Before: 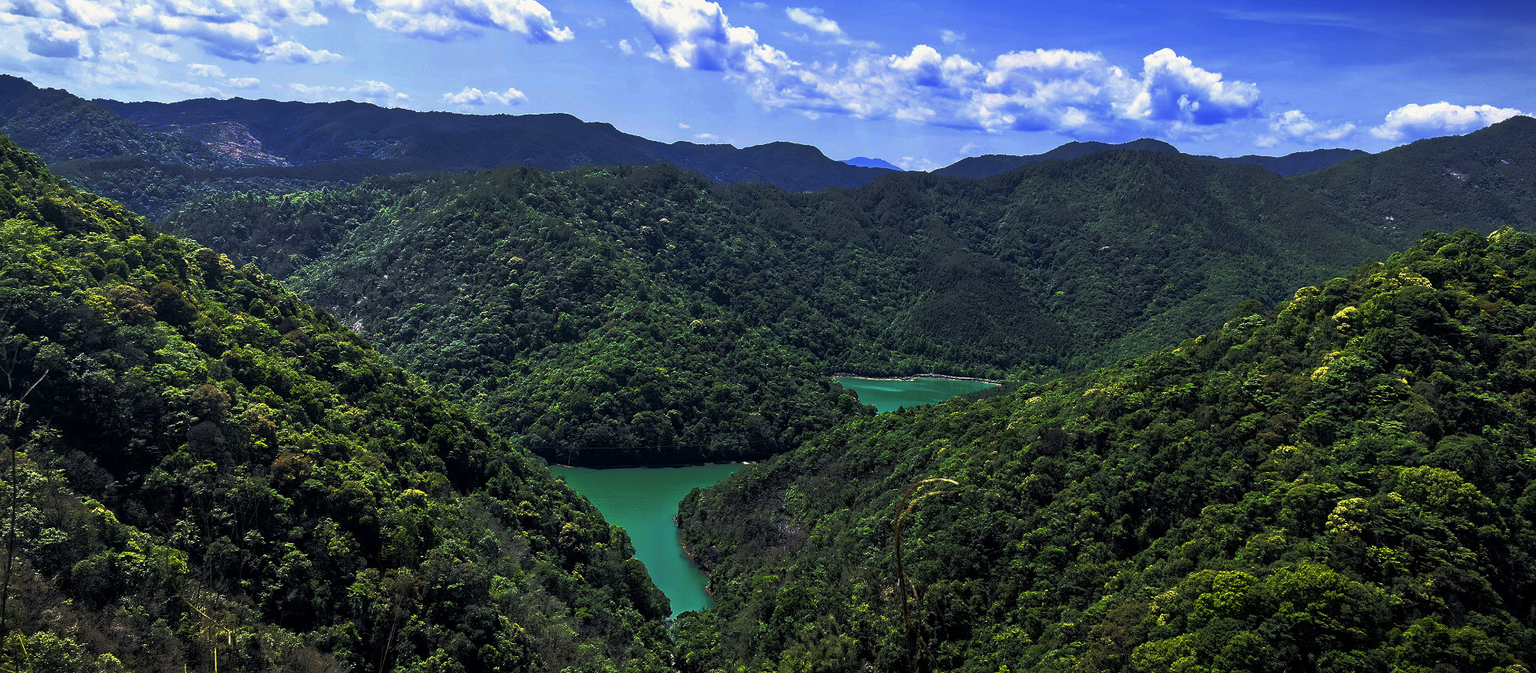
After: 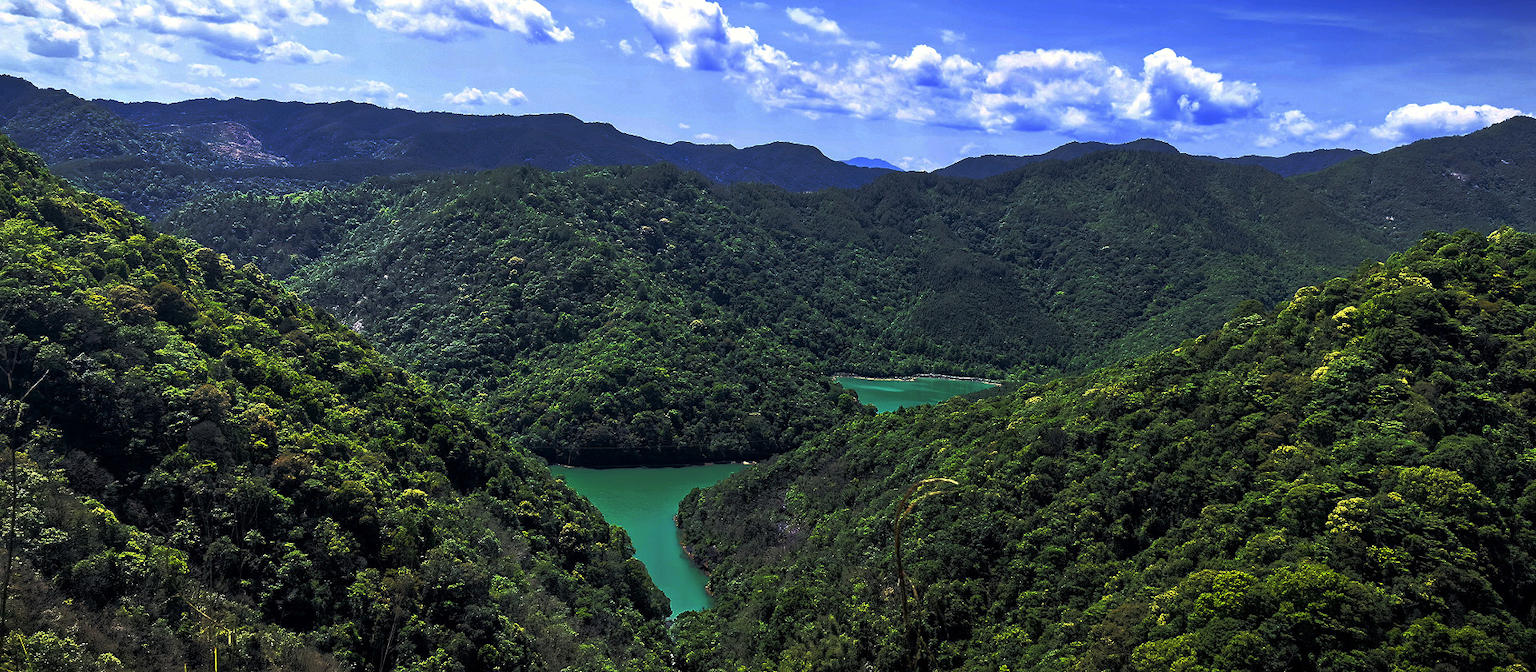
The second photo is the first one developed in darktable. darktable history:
rgb levels: preserve colors max RGB
exposure: exposure 0.15 EV, compensate highlight preservation false
